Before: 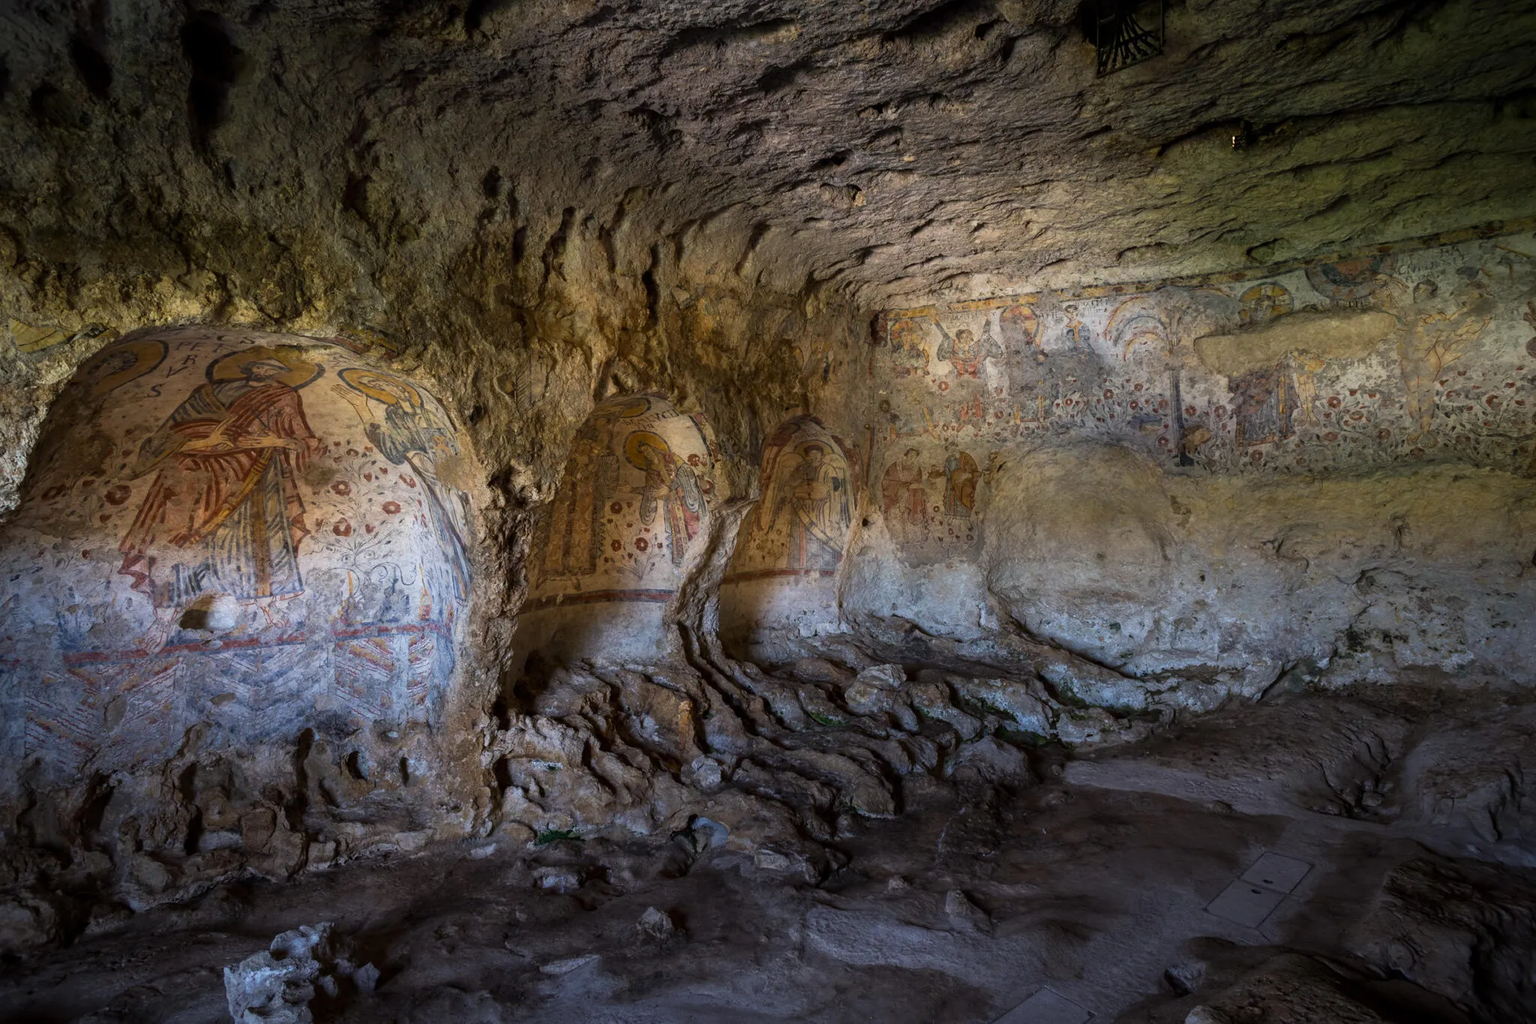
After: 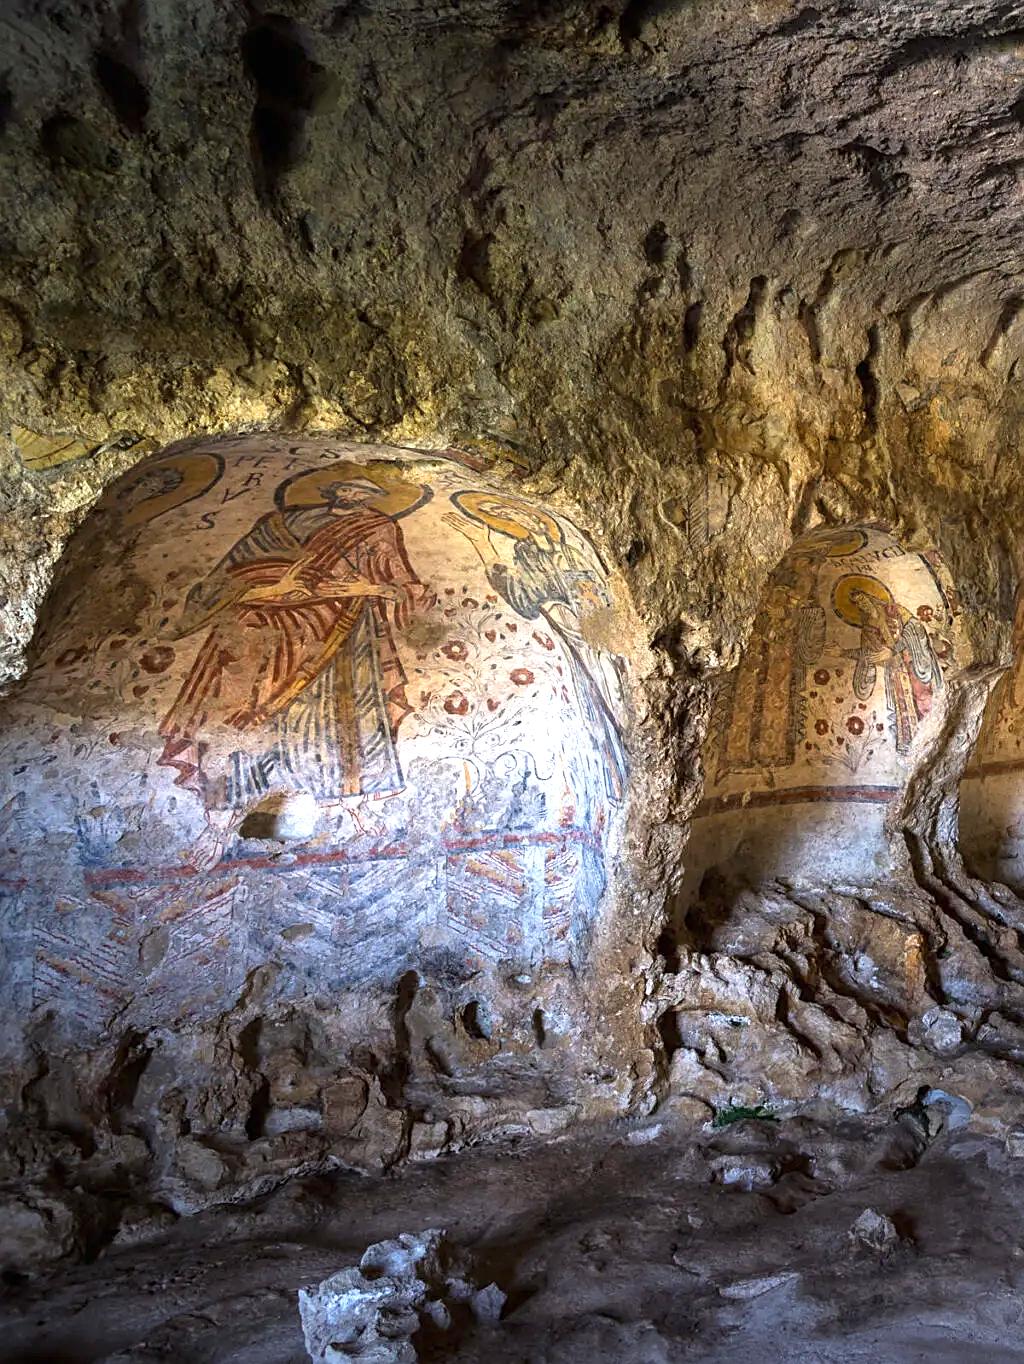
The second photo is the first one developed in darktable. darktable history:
sharpen: on, module defaults
crop and rotate: left 0.024%, top 0%, right 49.952%
exposure: black level correction 0, exposure 1.107 EV, compensate highlight preservation false
